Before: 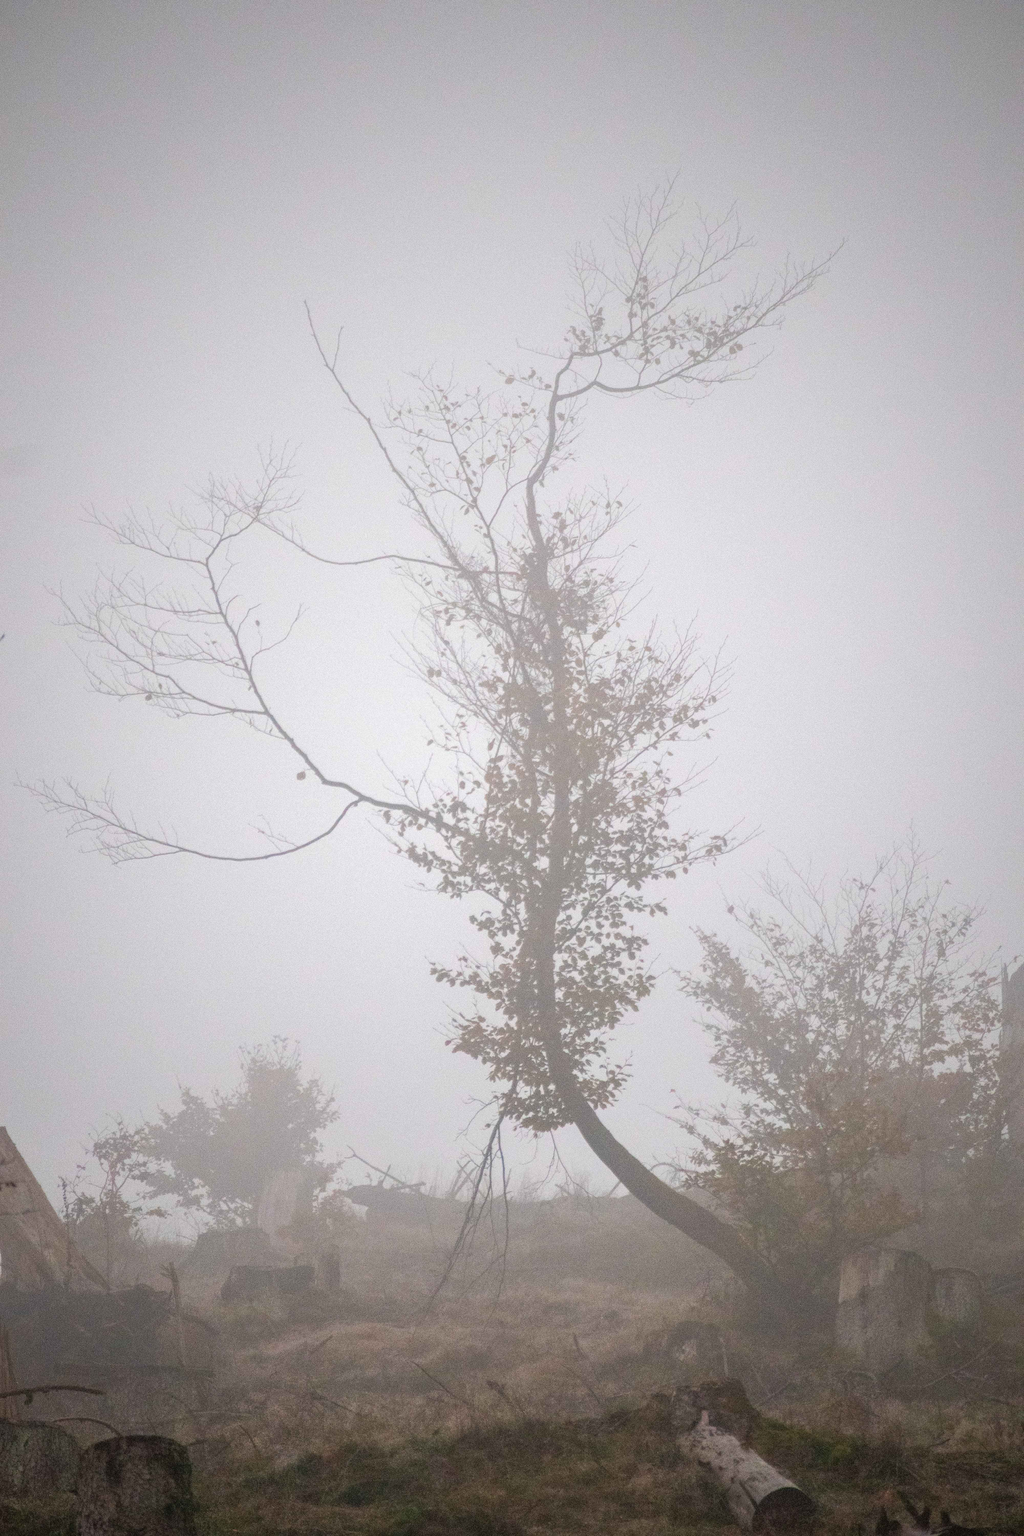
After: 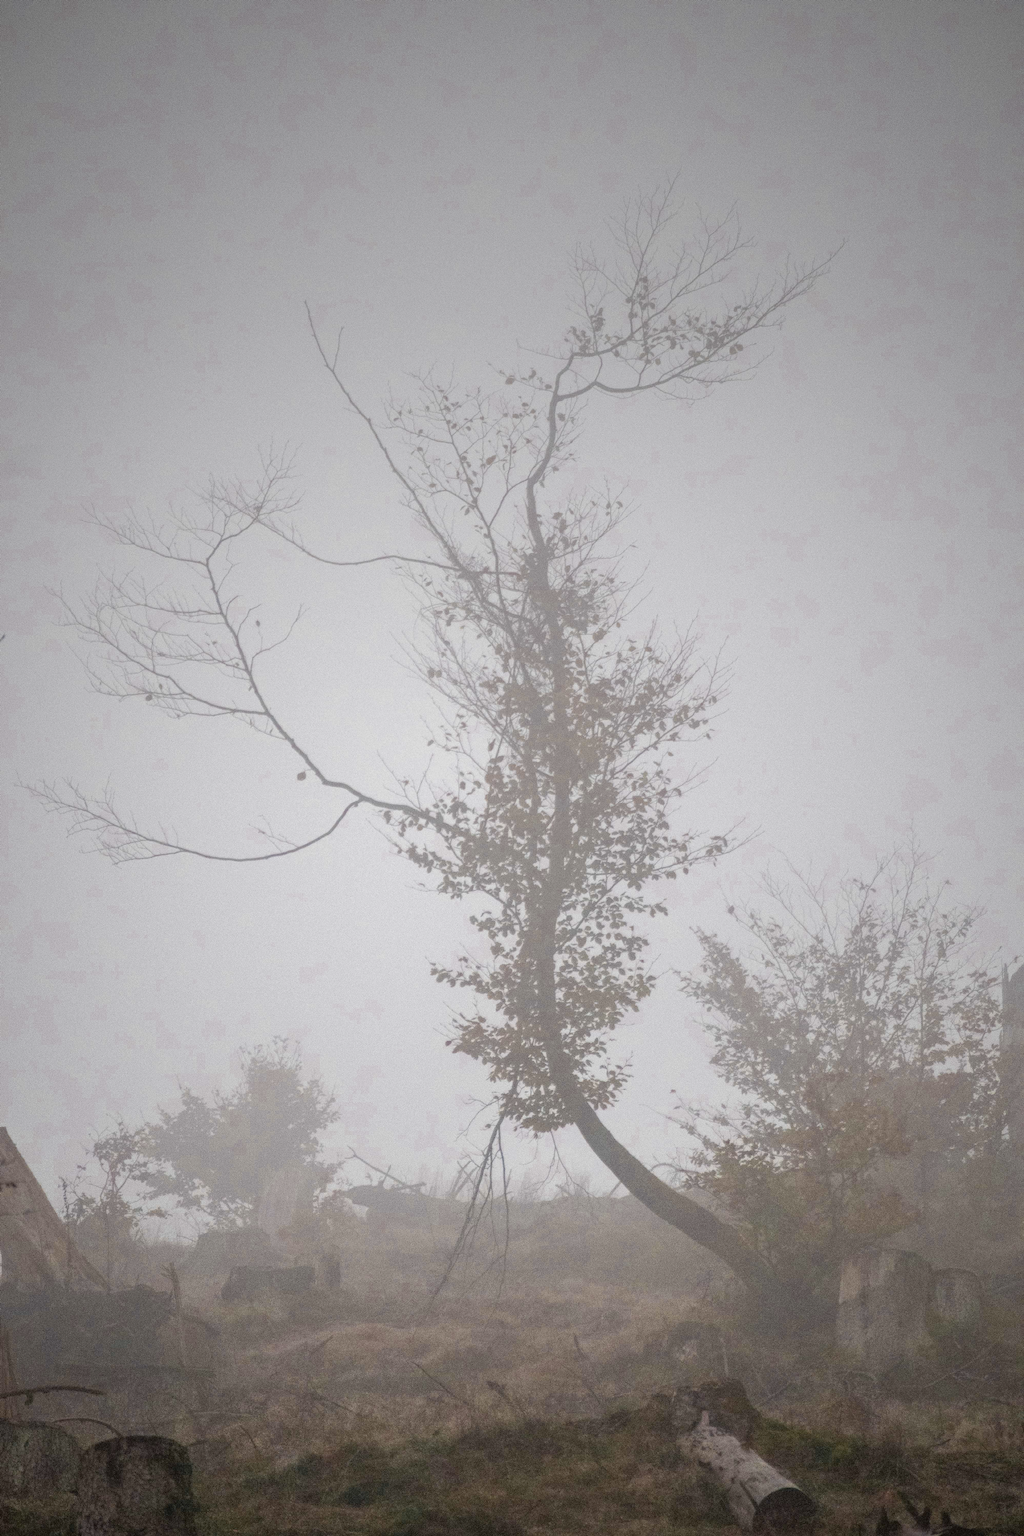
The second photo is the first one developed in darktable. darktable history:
color zones: curves: ch0 [(0.035, 0.242) (0.25, 0.5) (0.384, 0.214) (0.488, 0.255) (0.75, 0.5)]; ch1 [(0.063, 0.379) (0.25, 0.5) (0.354, 0.201) (0.489, 0.085) (0.729, 0.271)]; ch2 [(0.25, 0.5) (0.38, 0.517) (0.442, 0.51) (0.735, 0.456)]
graduated density: on, module defaults
